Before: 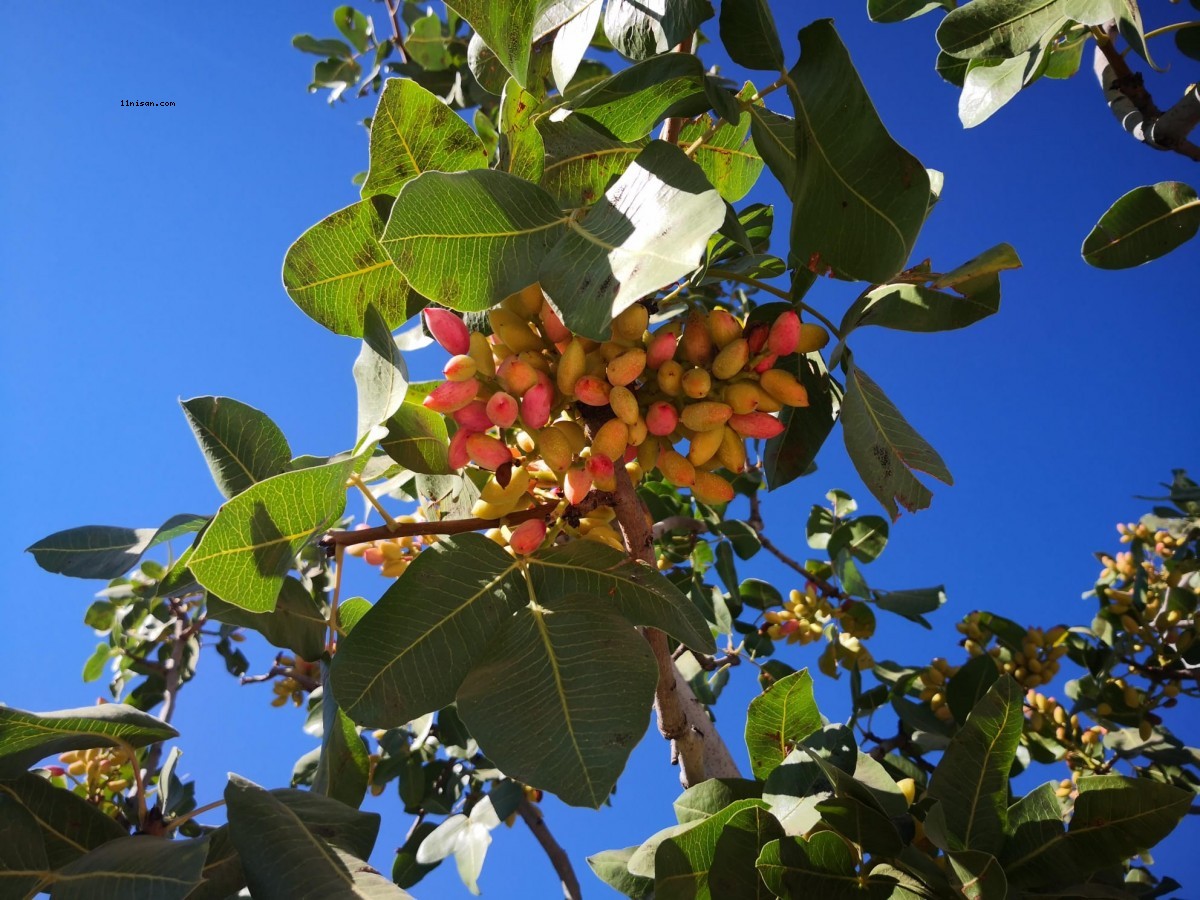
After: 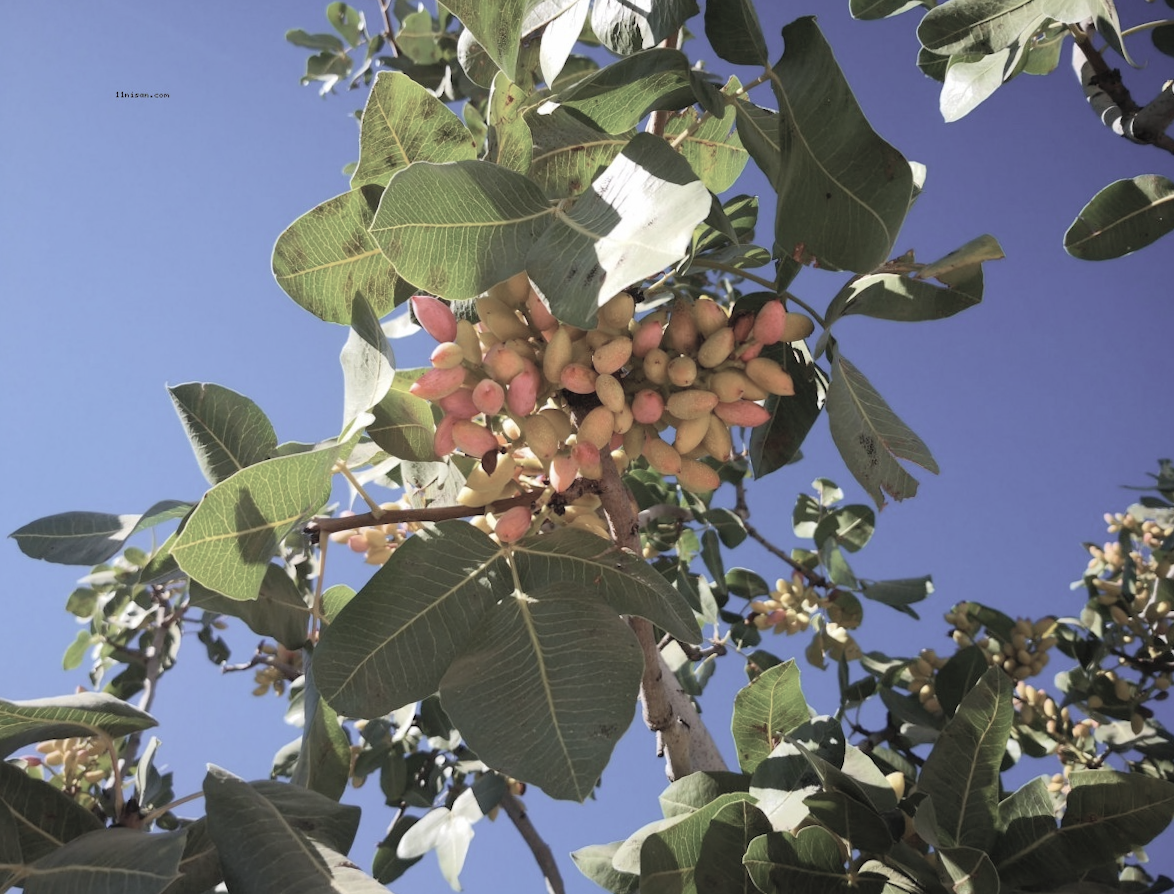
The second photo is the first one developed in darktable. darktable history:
contrast brightness saturation: brightness 0.18, saturation -0.5
rotate and perspective: rotation 0.226°, lens shift (vertical) -0.042, crop left 0.023, crop right 0.982, crop top 0.006, crop bottom 0.994
